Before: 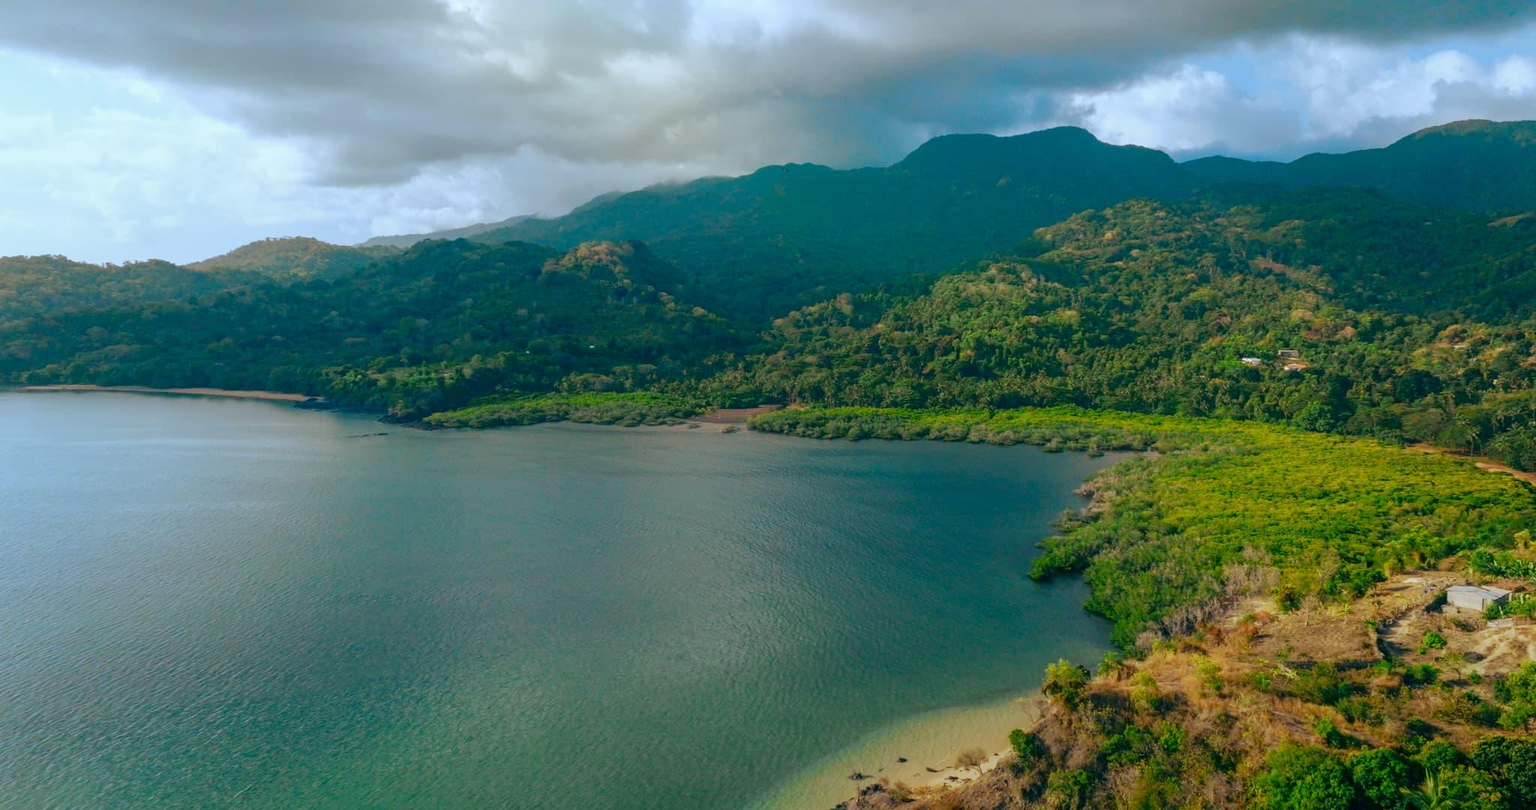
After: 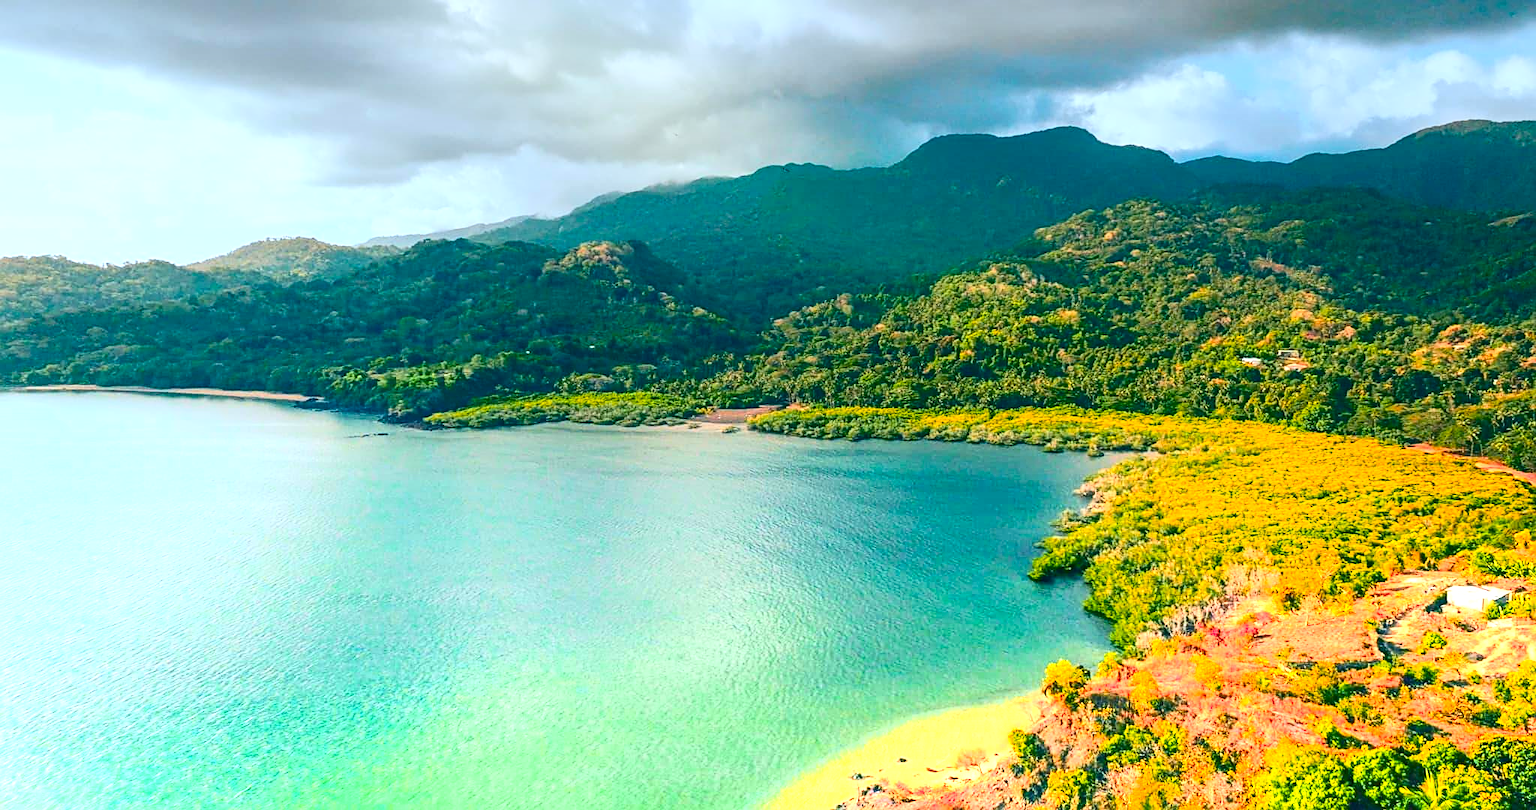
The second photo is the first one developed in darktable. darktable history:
contrast brightness saturation: contrast 0.28
sharpen: on, module defaults
color zones: curves: ch1 [(0.24, 0.629) (0.75, 0.5)]; ch2 [(0.255, 0.454) (0.745, 0.491)], mix 102.12%
local contrast: detail 110%
graduated density: density -3.9 EV
